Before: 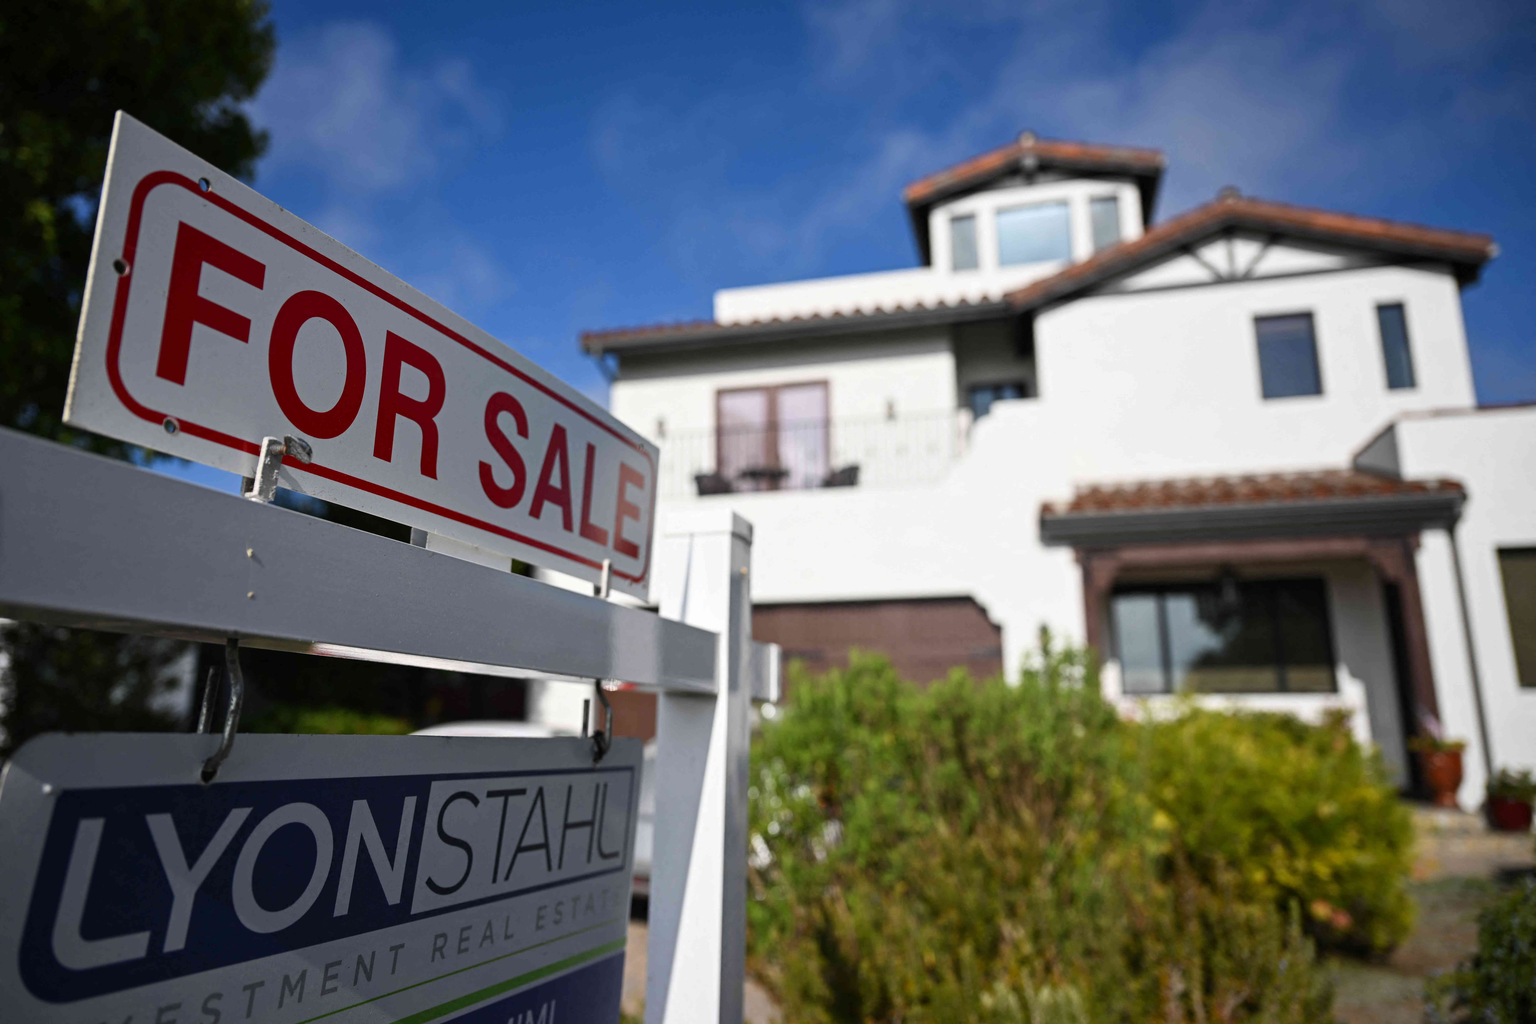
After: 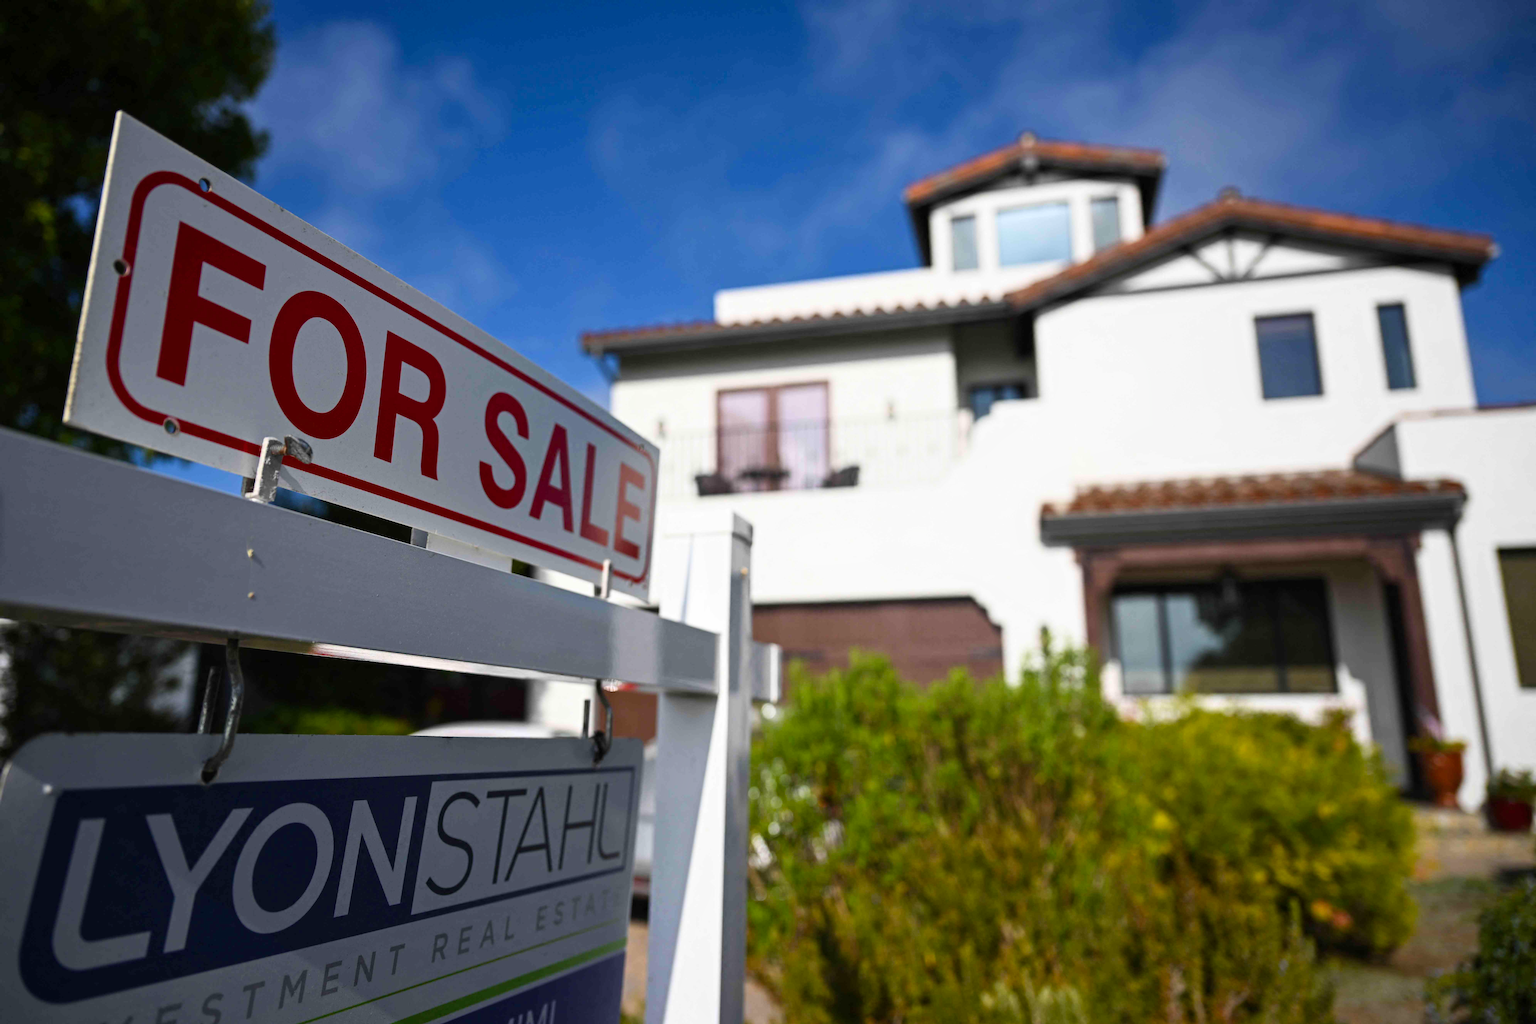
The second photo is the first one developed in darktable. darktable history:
shadows and highlights: shadows 0.459, highlights 38.49
contrast brightness saturation: saturation -0.064
color balance rgb: perceptual saturation grading › global saturation 29.531%
velvia: strength 15.63%
